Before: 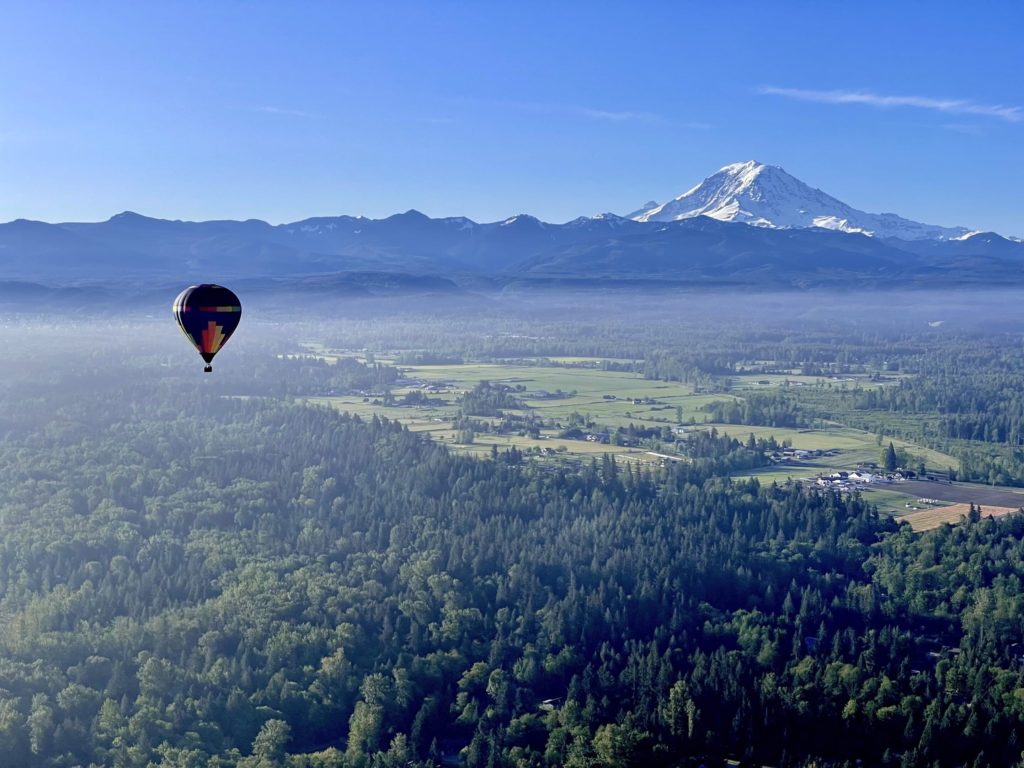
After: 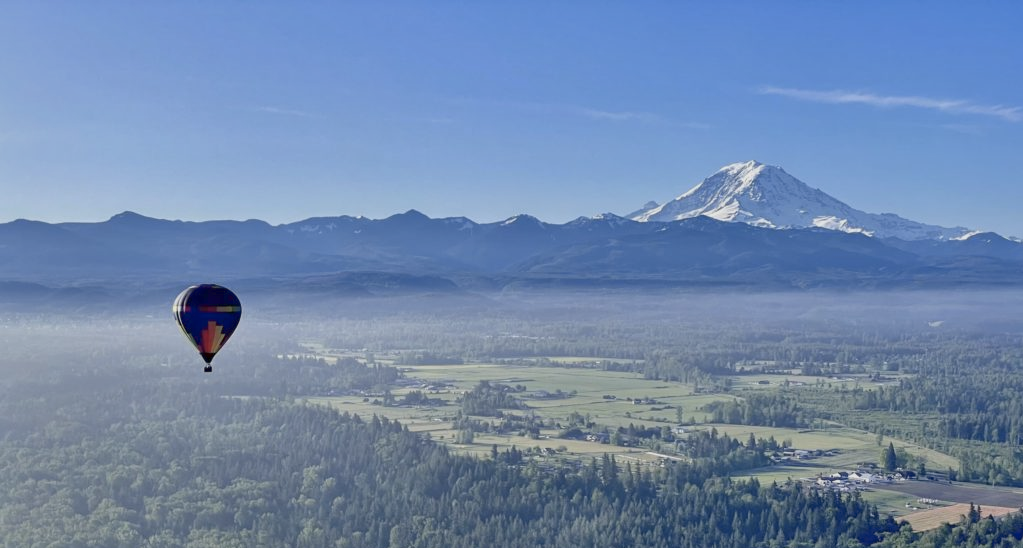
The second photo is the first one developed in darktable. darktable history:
crop: bottom 28.576%
local contrast: mode bilateral grid, contrast 20, coarseness 50, detail 132%, midtone range 0.2
shadows and highlights: white point adjustment 1, soften with gaussian
color balance rgb: perceptual saturation grading › global saturation -27.94%, hue shift -2.27°, contrast -21.26%
